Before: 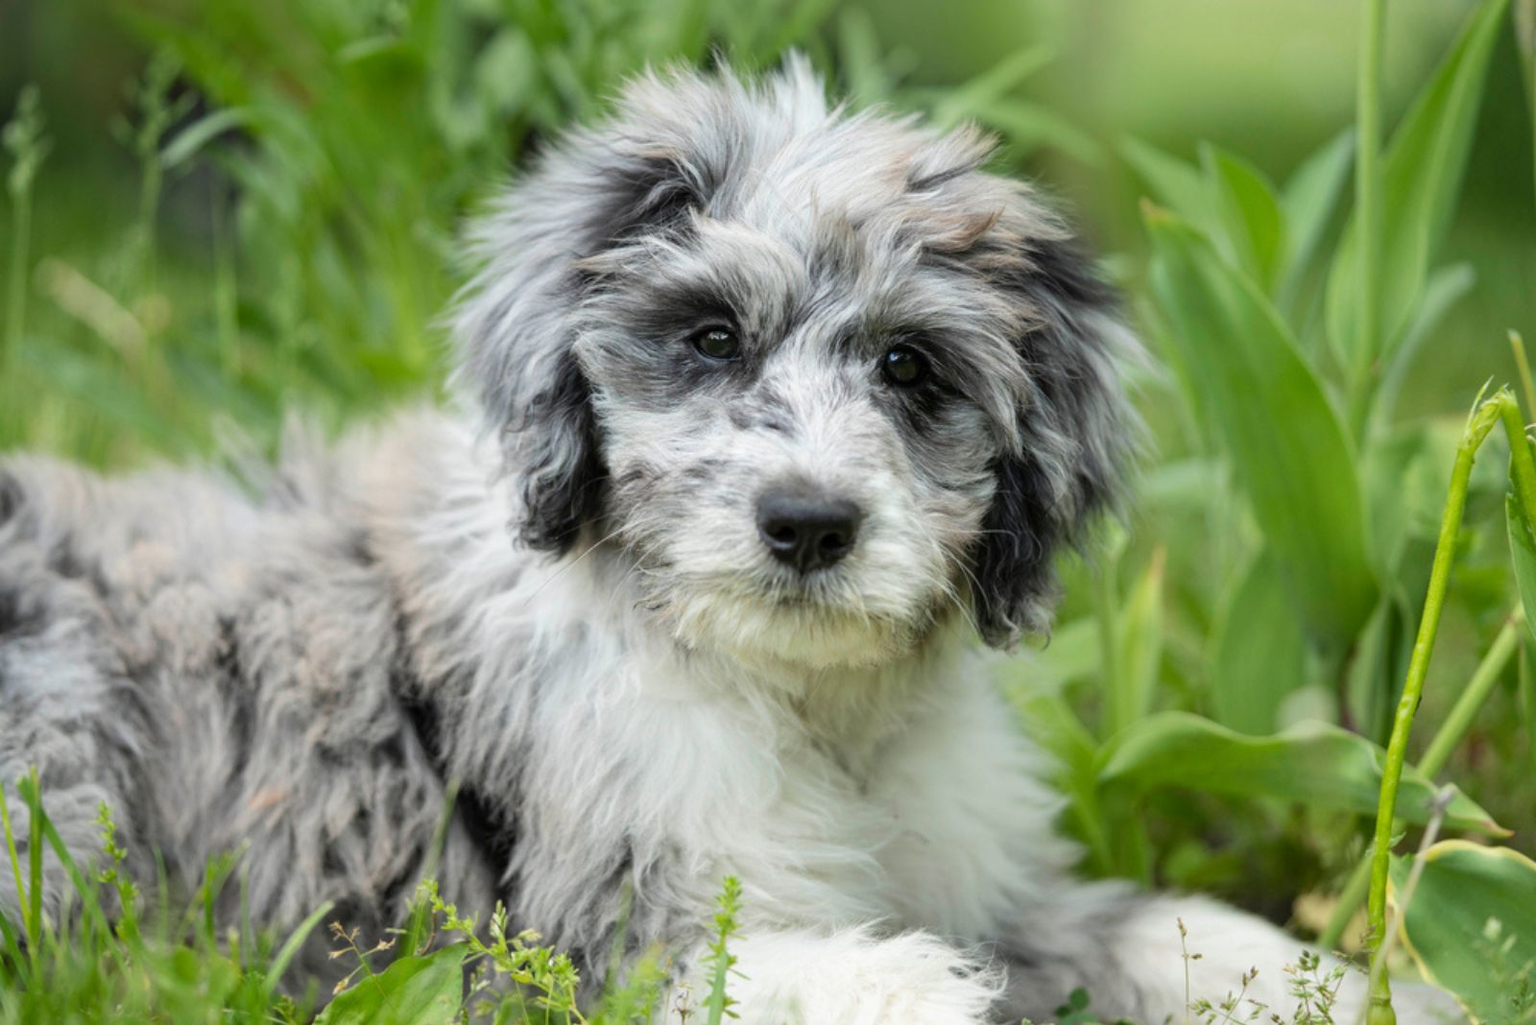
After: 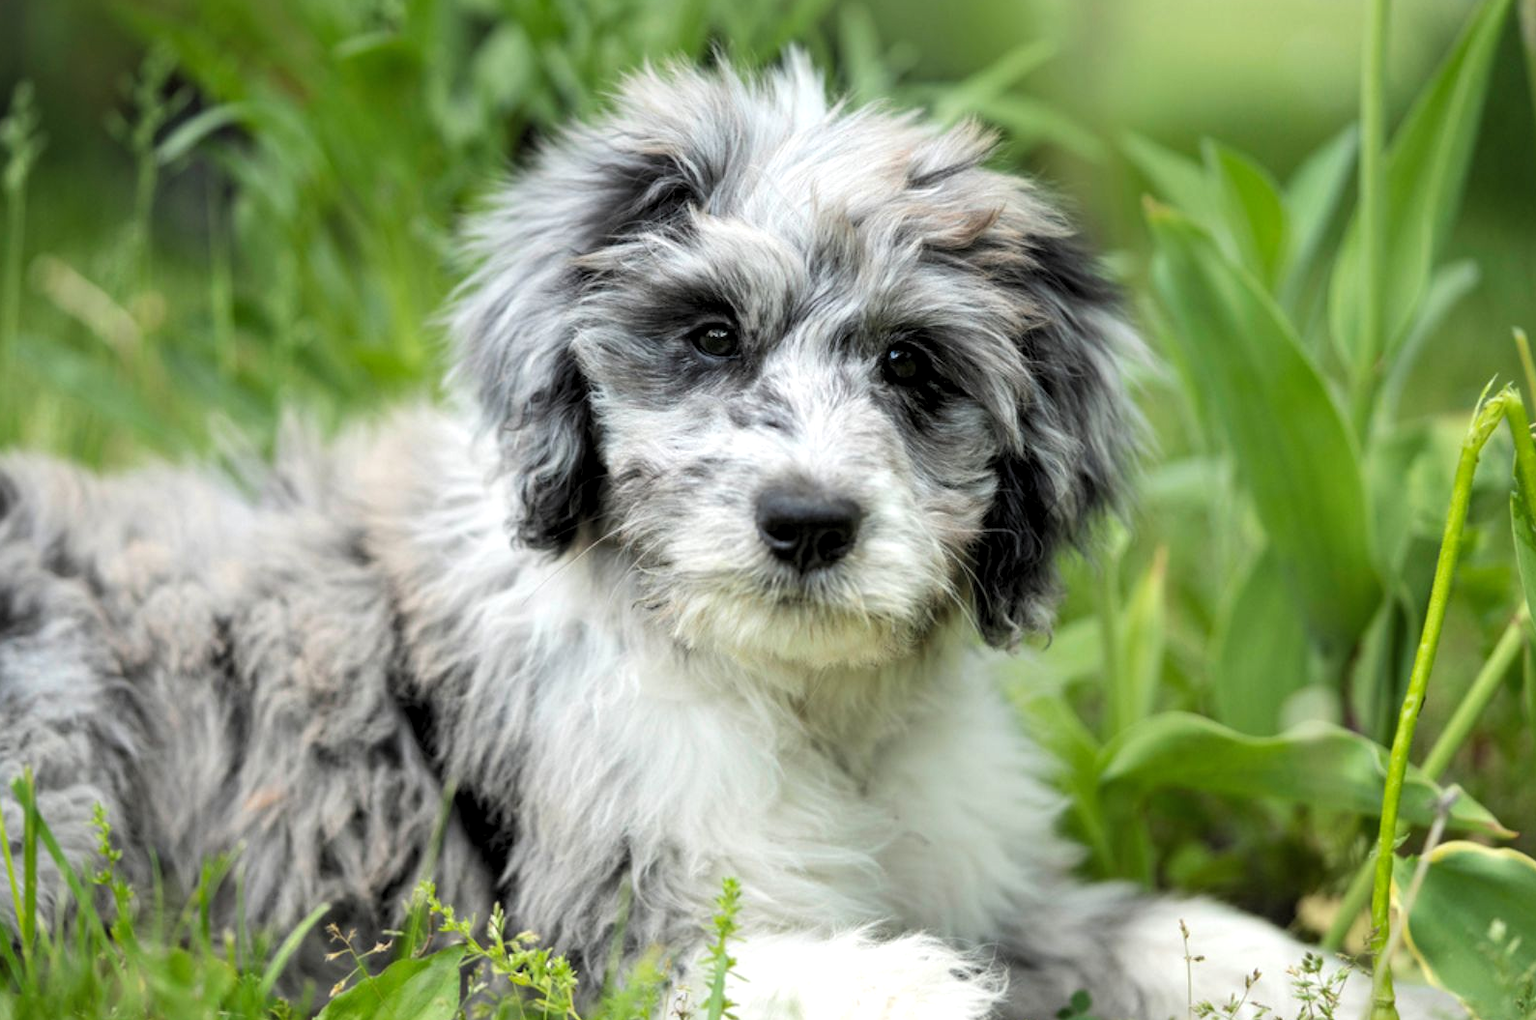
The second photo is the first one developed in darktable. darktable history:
levels: levels [0.062, 0.494, 0.925]
crop: left 0.414%, top 0.557%, right 0.243%, bottom 0.481%
